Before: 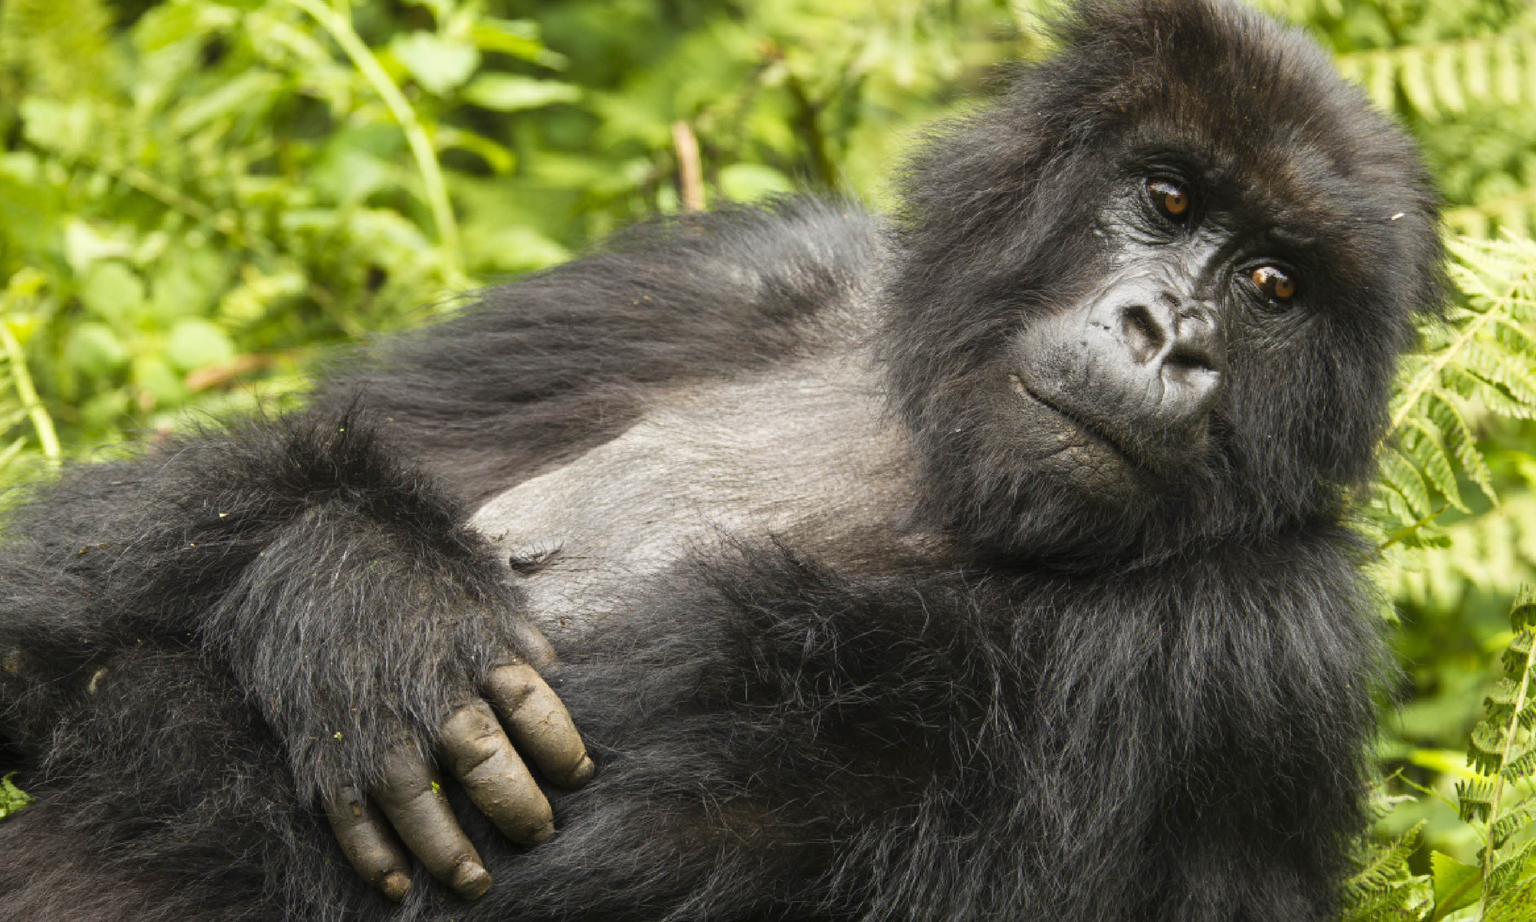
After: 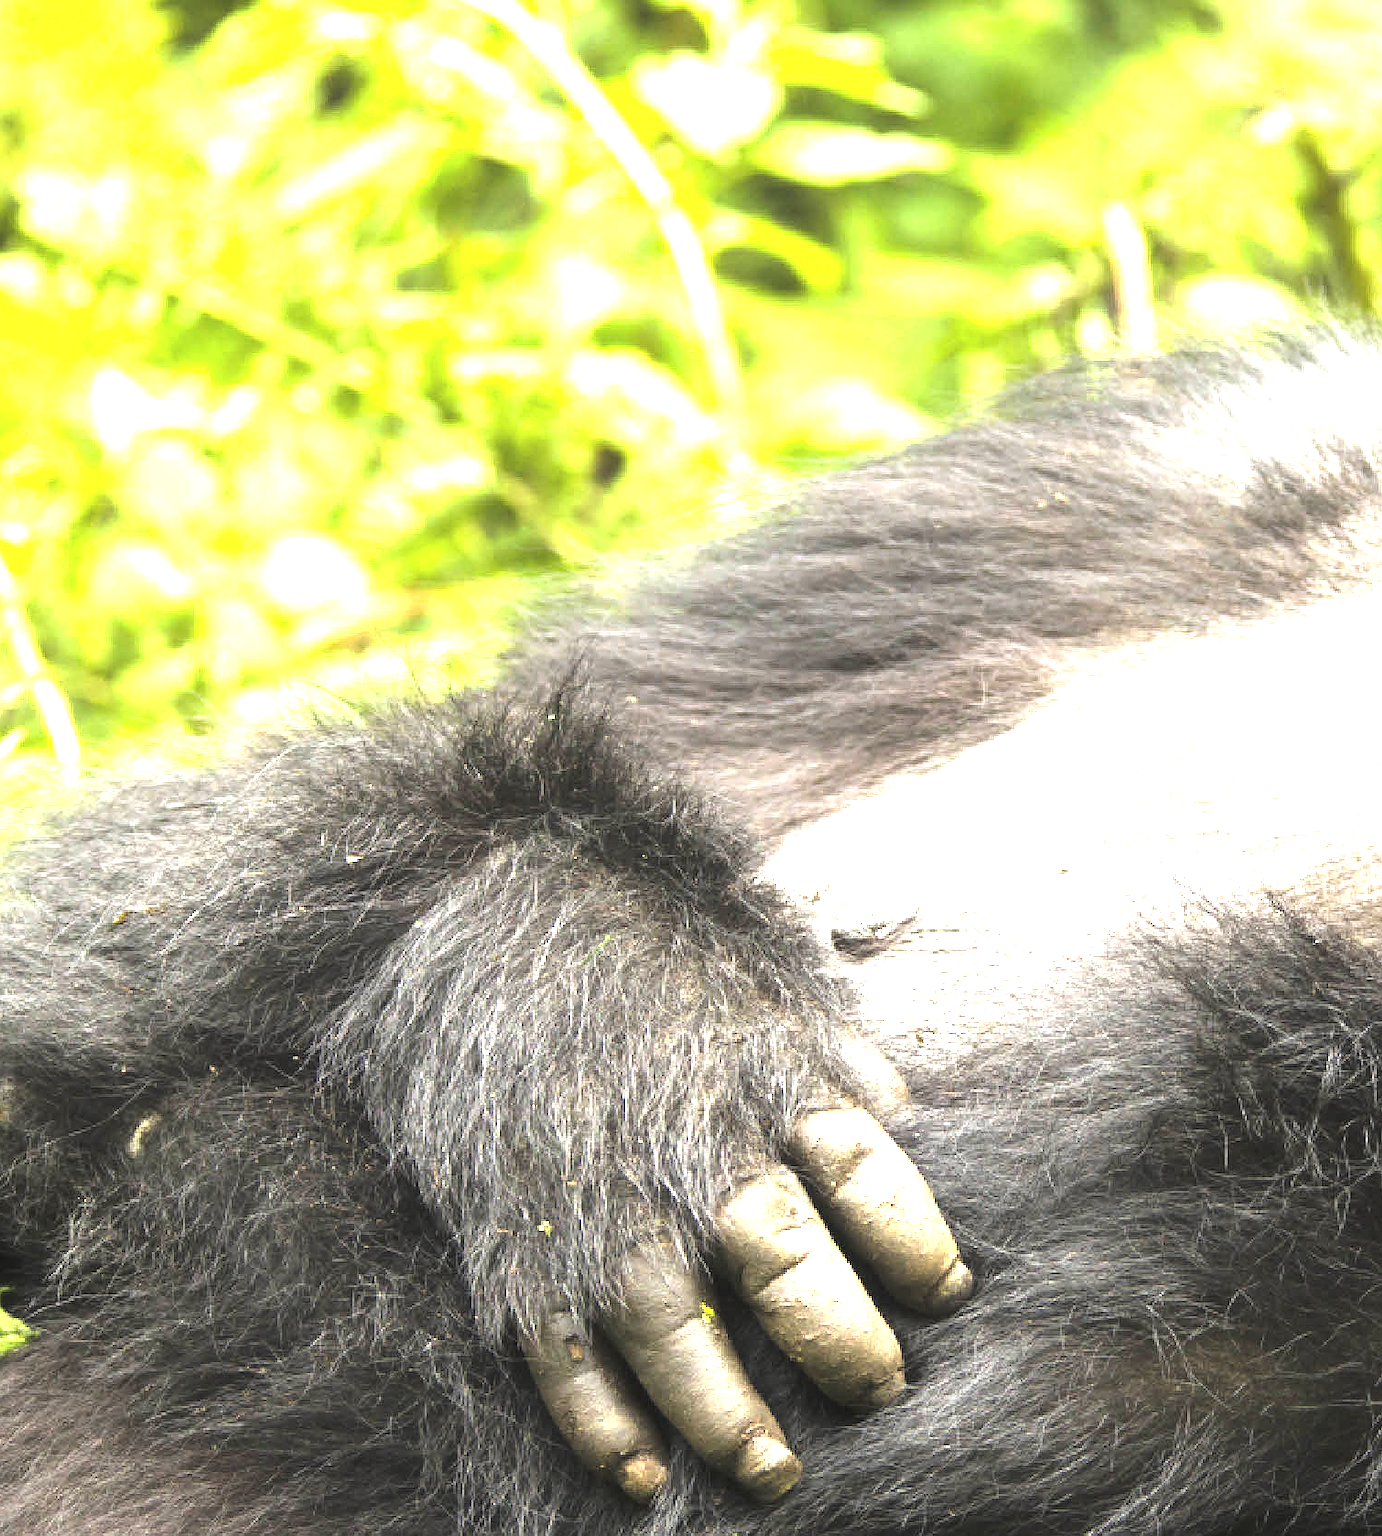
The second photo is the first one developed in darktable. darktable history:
tone equalizer: -8 EV -1.05 EV, -7 EV -1.02 EV, -6 EV -0.859 EV, -5 EV -0.544 EV, -3 EV 0.599 EV, -2 EV 0.876 EV, -1 EV 1 EV, +0 EV 1.07 EV
exposure: black level correction -0.005, exposure 1 EV, compensate exposure bias true, compensate highlight preservation false
sharpen: radius 1.038
crop: left 0.781%, right 45.287%, bottom 0.087%
